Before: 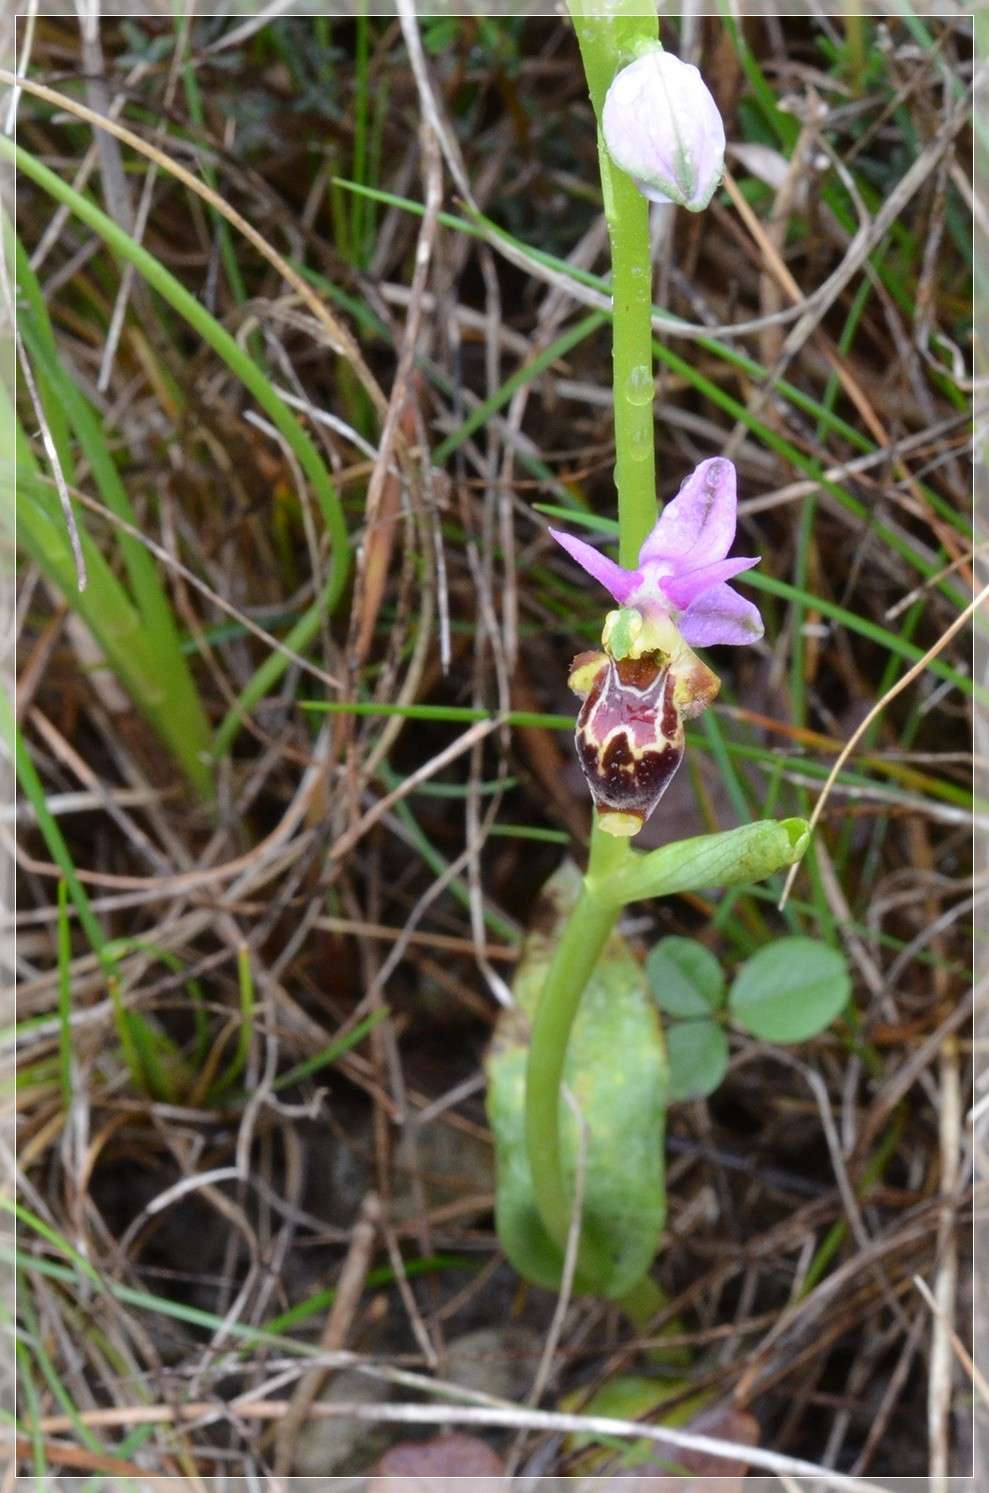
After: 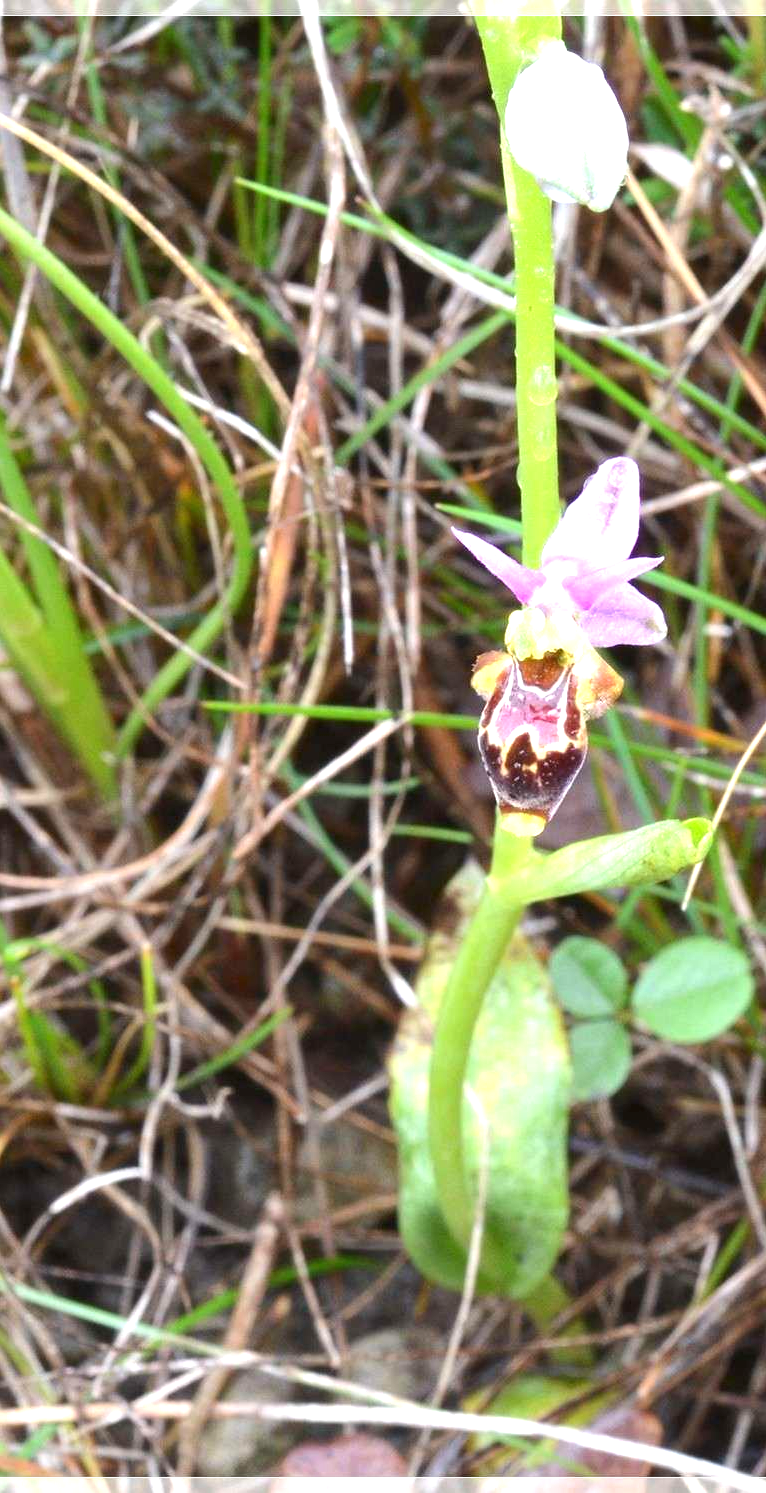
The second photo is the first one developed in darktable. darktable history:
exposure: black level correction 0, exposure 1.2 EV, compensate highlight preservation false
crop: left 9.88%, right 12.664%
